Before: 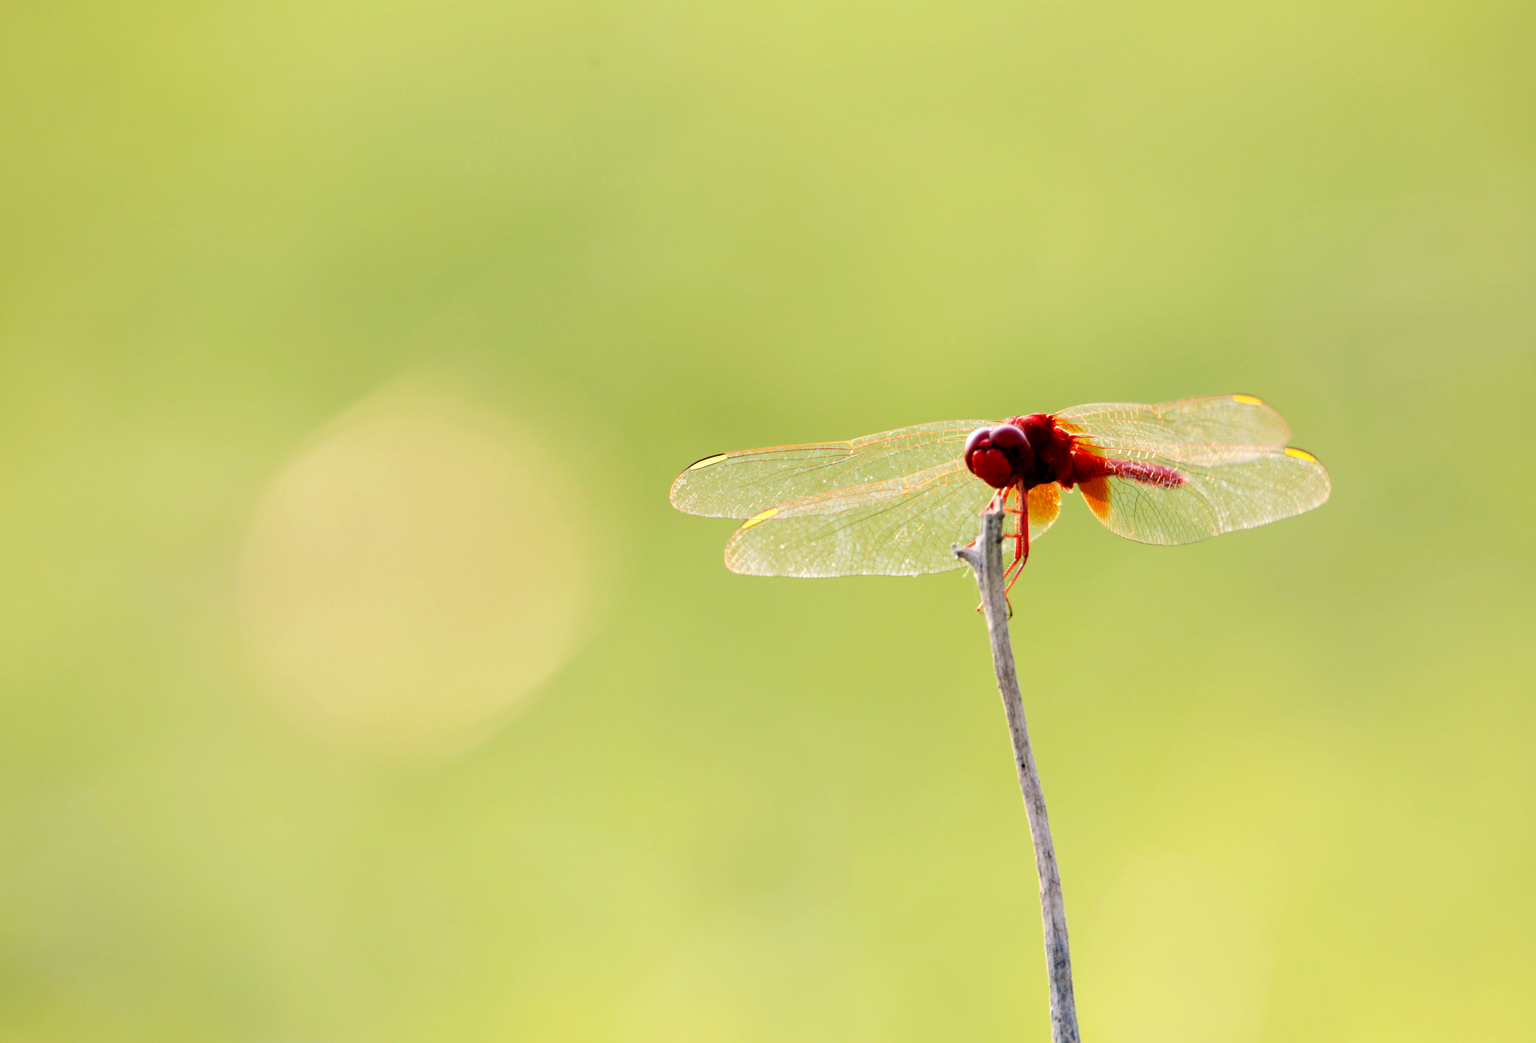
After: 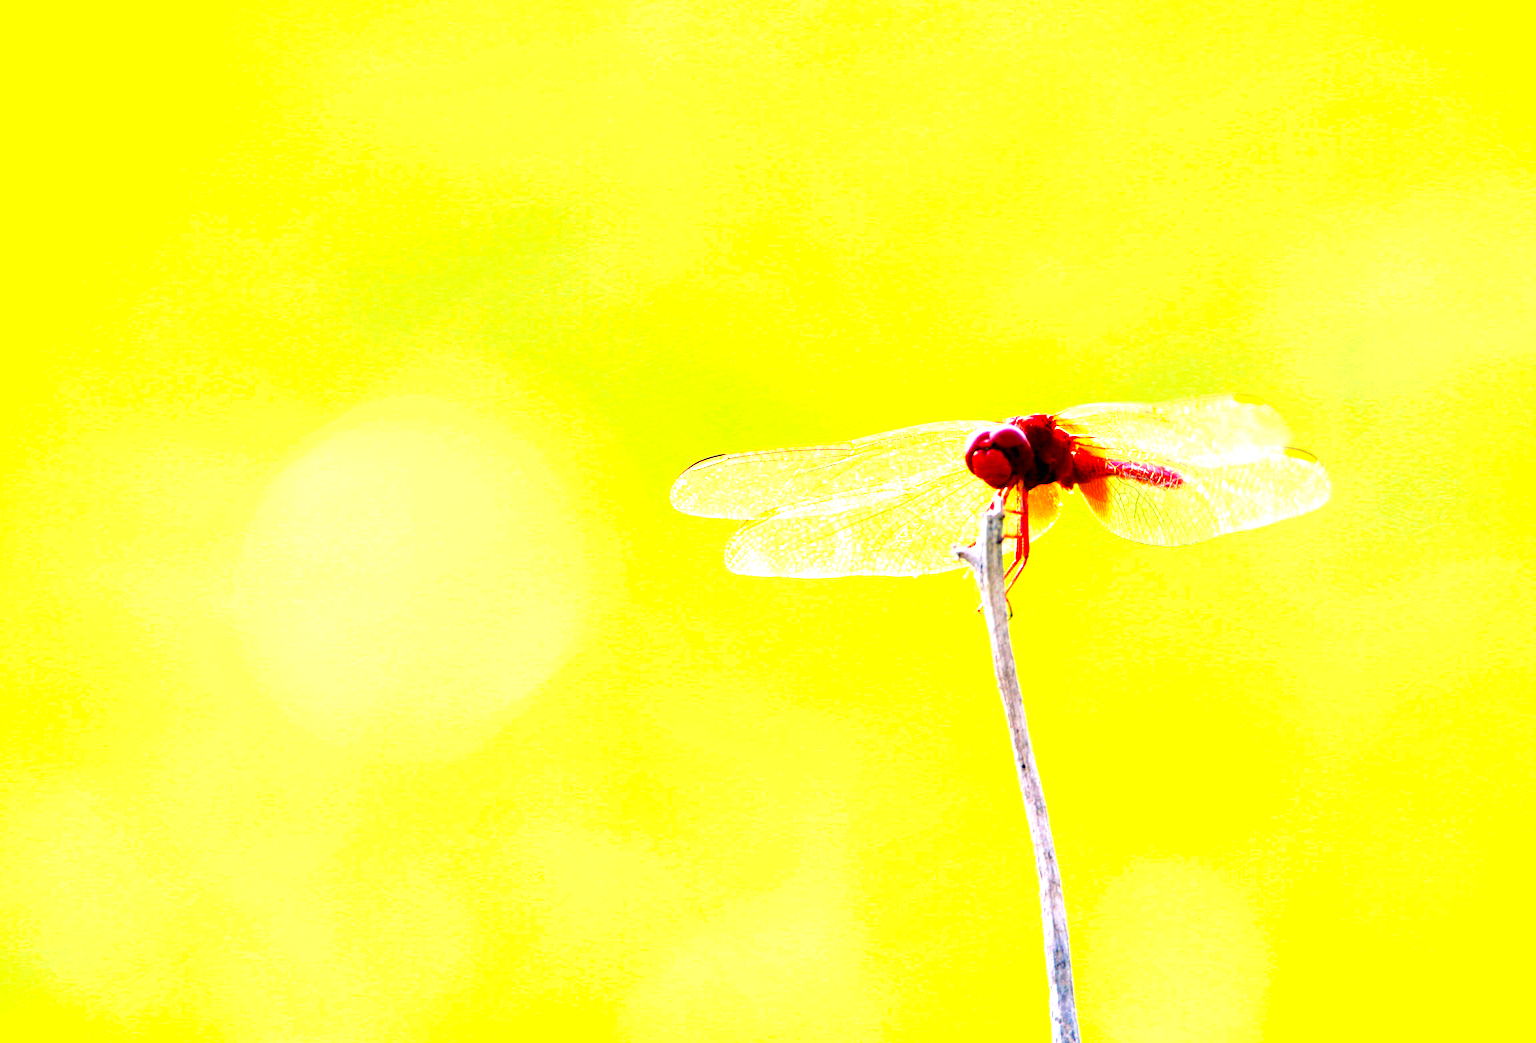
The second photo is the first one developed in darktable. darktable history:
color balance rgb: perceptual saturation grading › global saturation 25%, perceptual brilliance grading › mid-tones 10%, perceptual brilliance grading › shadows 15%, global vibrance 20%
exposure: black level correction 0, exposure 1.3 EV, compensate highlight preservation false
haze removal: compatibility mode true, adaptive false
